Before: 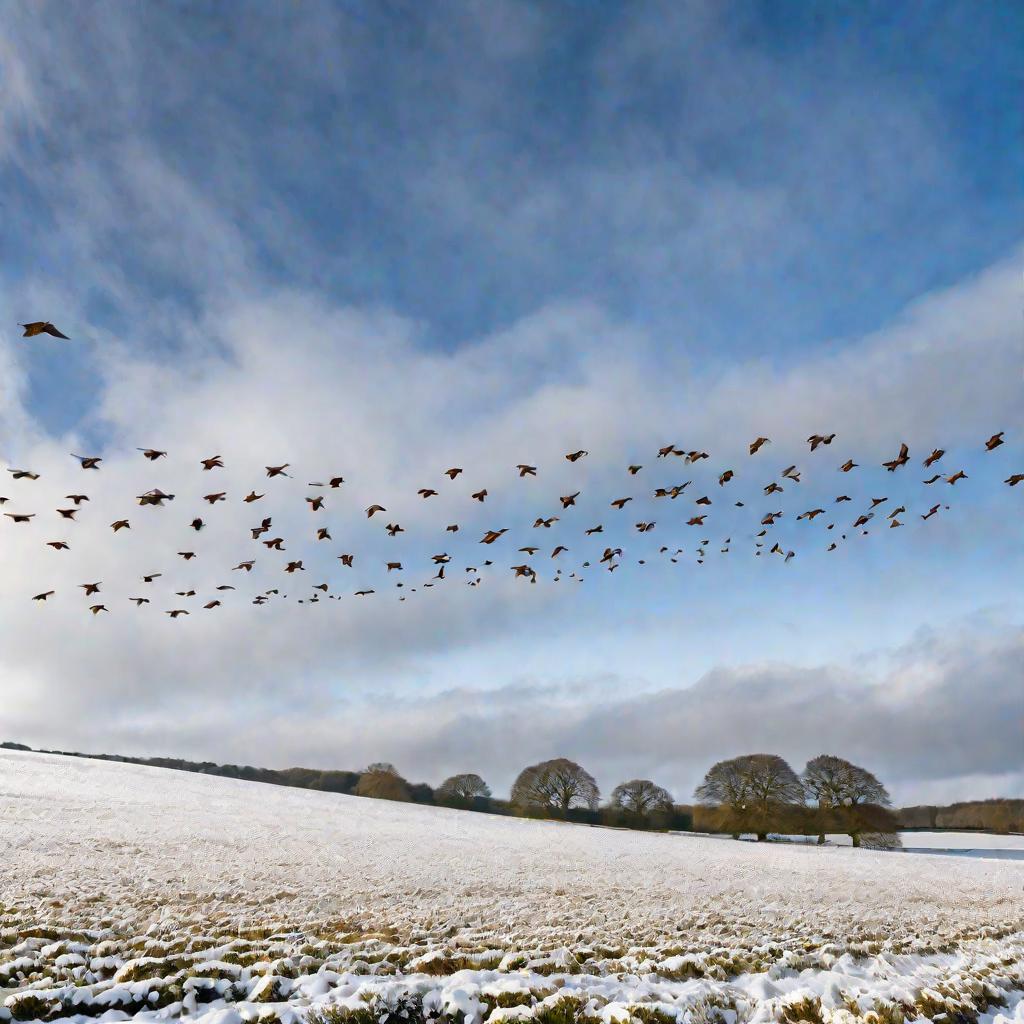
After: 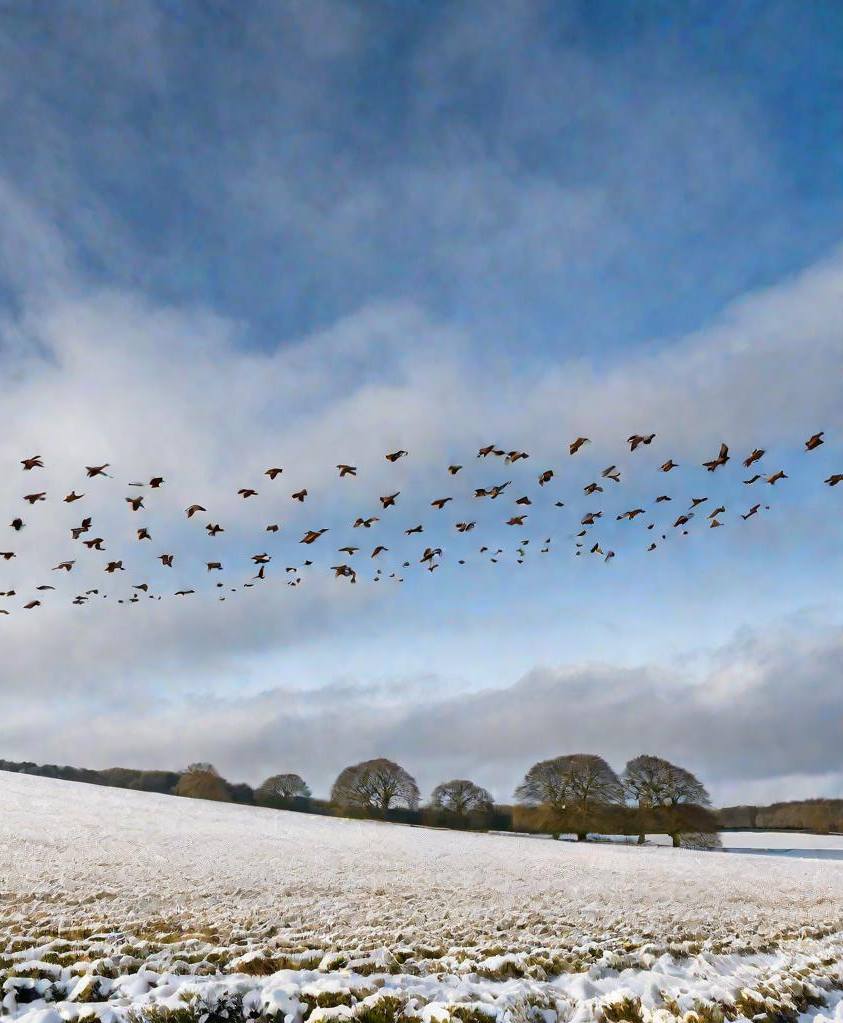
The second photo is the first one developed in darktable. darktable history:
crop: left 17.582%, bottom 0.031%
white balance: emerald 1
